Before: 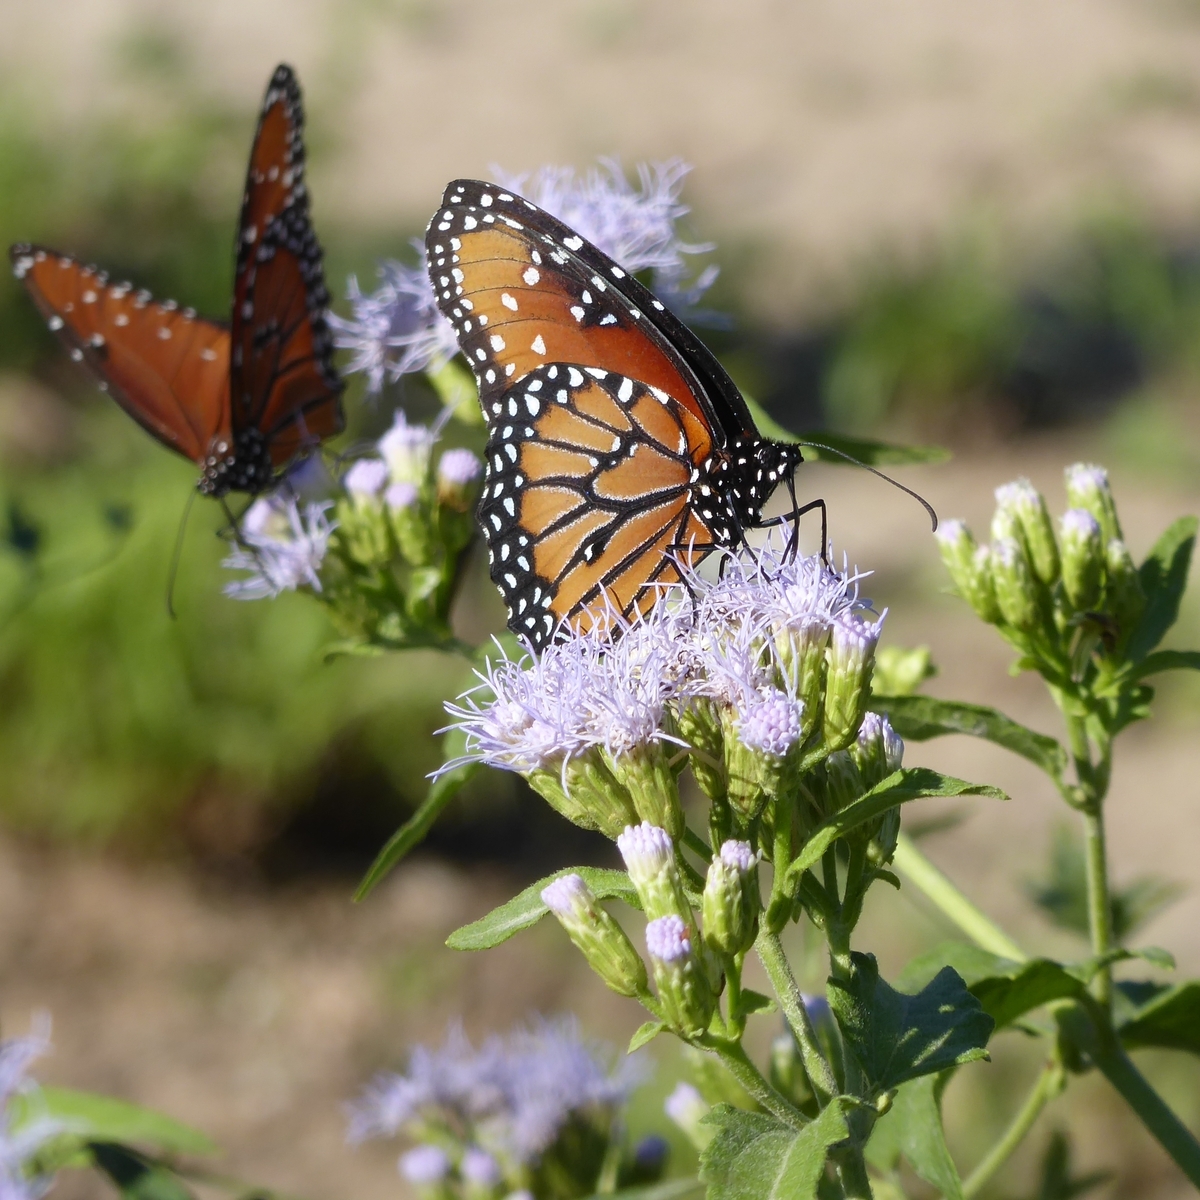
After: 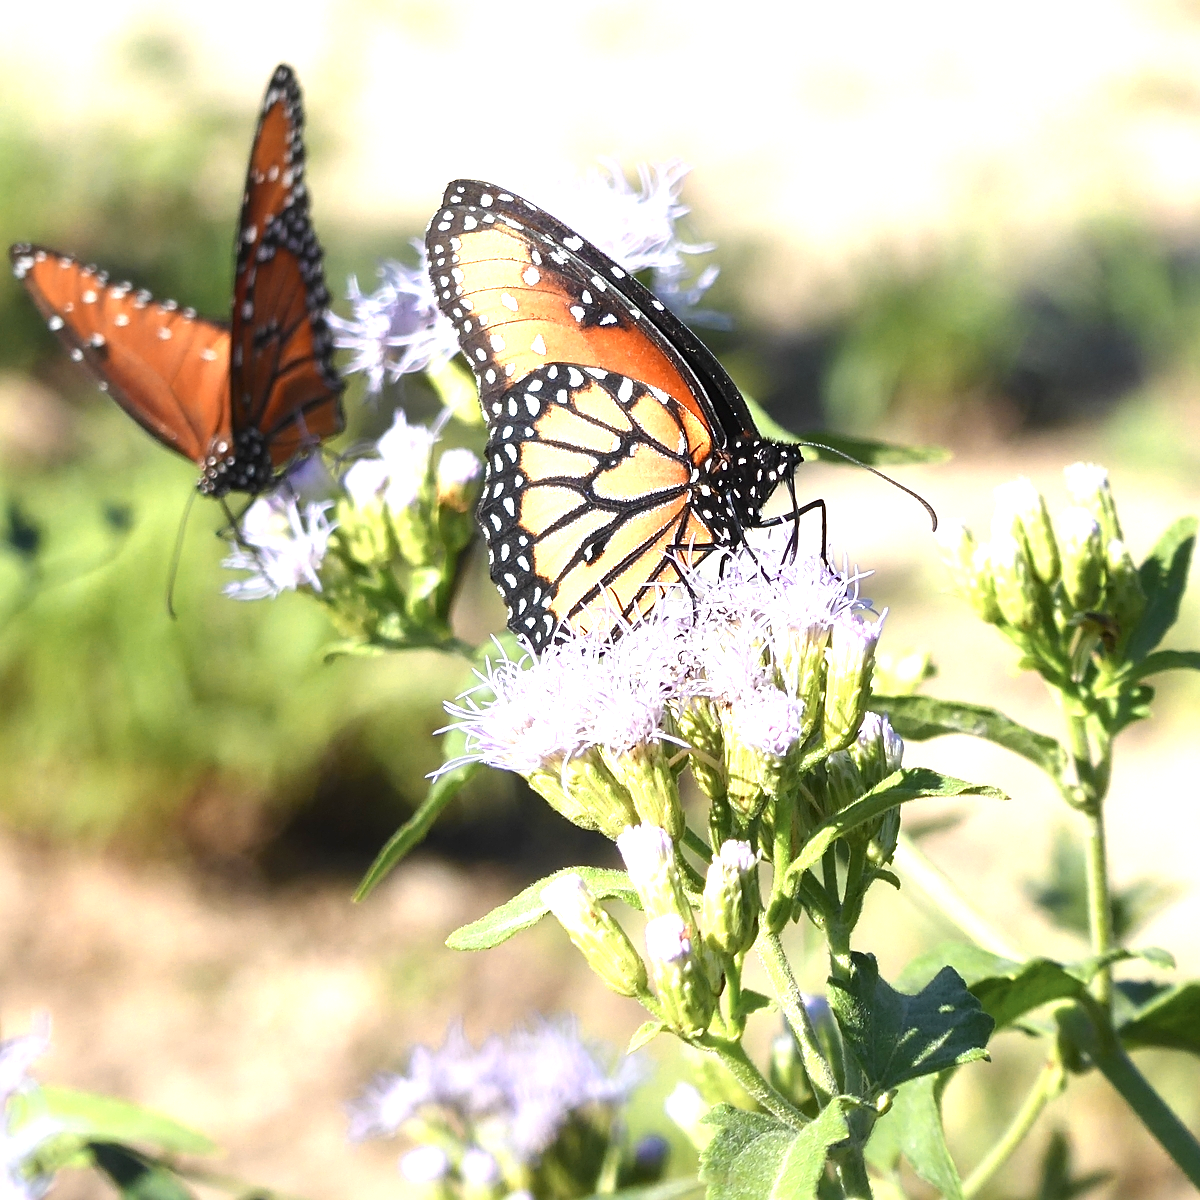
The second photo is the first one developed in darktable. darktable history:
contrast brightness saturation: contrast 0.085, saturation 0.02
color zones: curves: ch0 [(0.018, 0.548) (0.197, 0.654) (0.425, 0.447) (0.605, 0.658) (0.732, 0.579)]; ch1 [(0.105, 0.531) (0.224, 0.531) (0.386, 0.39) (0.618, 0.456) (0.732, 0.456) (0.956, 0.421)]; ch2 [(0.039, 0.583) (0.215, 0.465) (0.399, 0.544) (0.465, 0.548) (0.614, 0.447) (0.724, 0.43) (0.882, 0.623) (0.956, 0.632)]
exposure: black level correction 0, exposure 1.101 EV, compensate exposure bias true, compensate highlight preservation false
sharpen: amount 0.489
